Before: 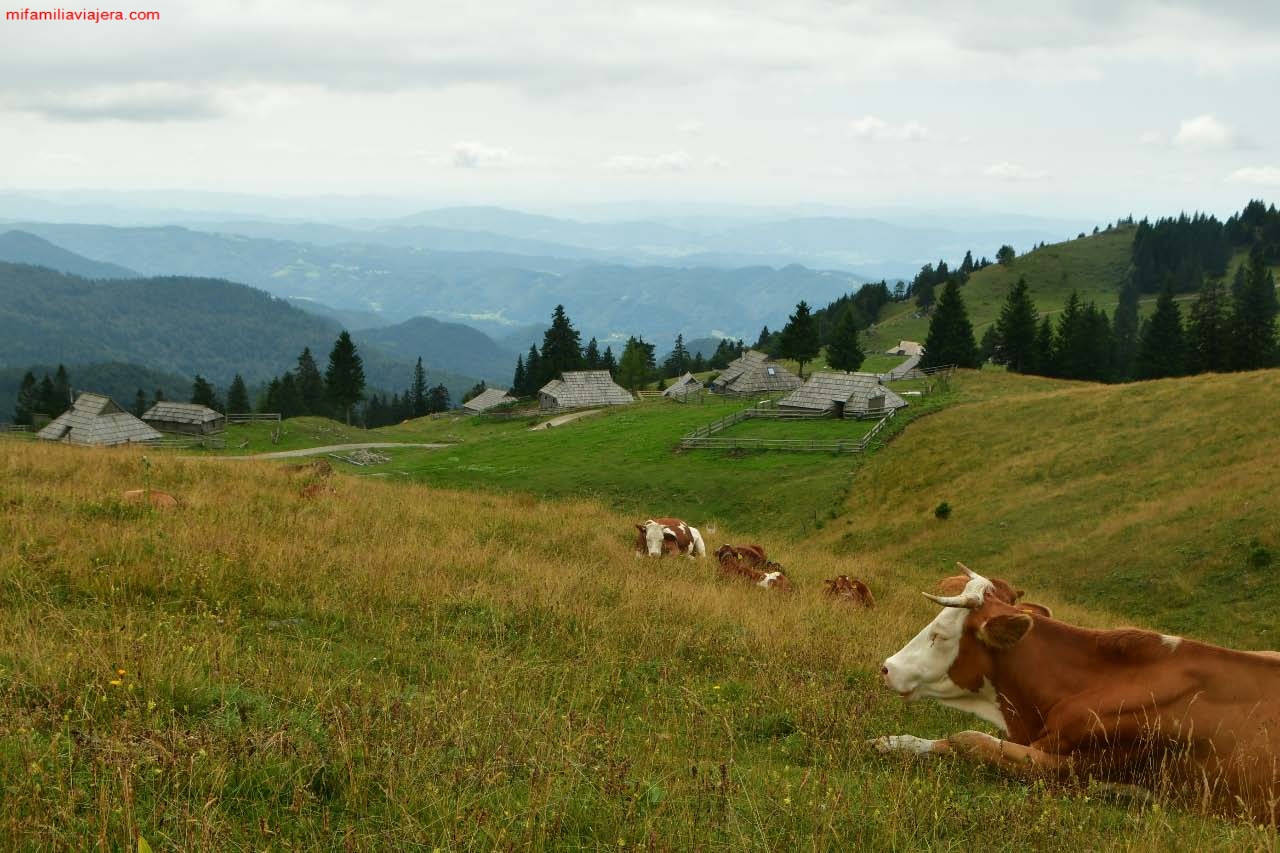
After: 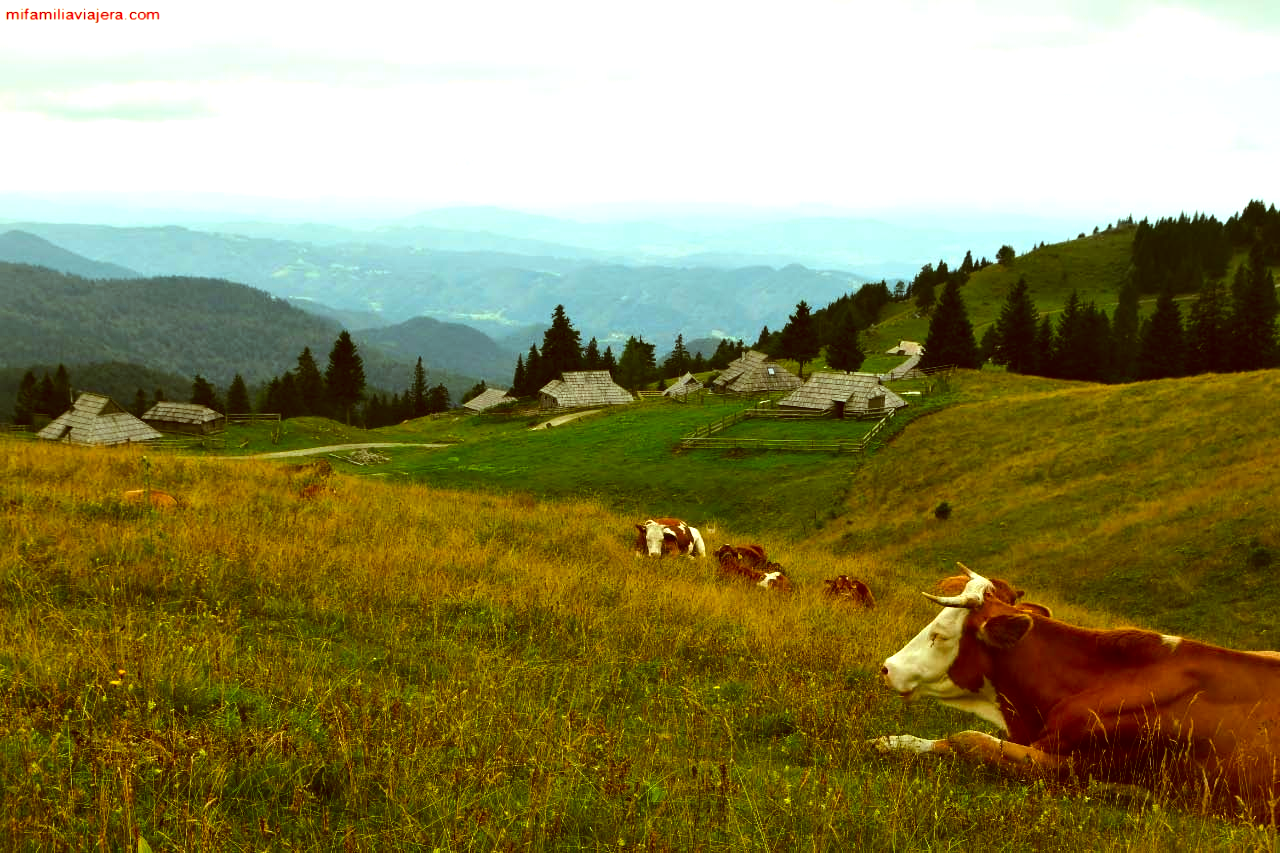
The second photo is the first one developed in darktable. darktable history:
color correction: highlights a* -6.03, highlights b* 9.62, shadows a* 10.32, shadows b* 24.05
tone equalizer: -8 EV -0.789 EV, -7 EV -0.716 EV, -6 EV -0.574 EV, -5 EV -0.408 EV, -3 EV 0.373 EV, -2 EV 0.6 EV, -1 EV 0.676 EV, +0 EV 0.75 EV, edges refinement/feathering 500, mask exposure compensation -1.57 EV, preserve details no
contrast brightness saturation: brightness -0.022, saturation 0.361
